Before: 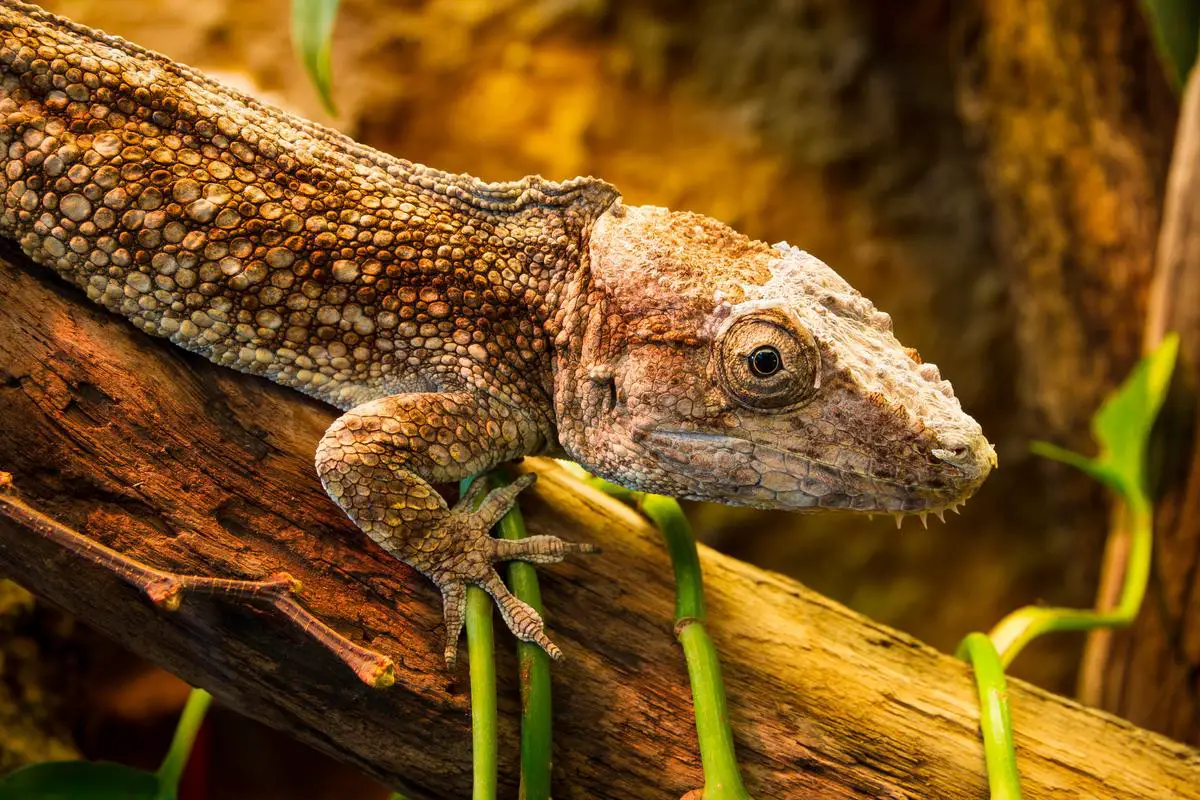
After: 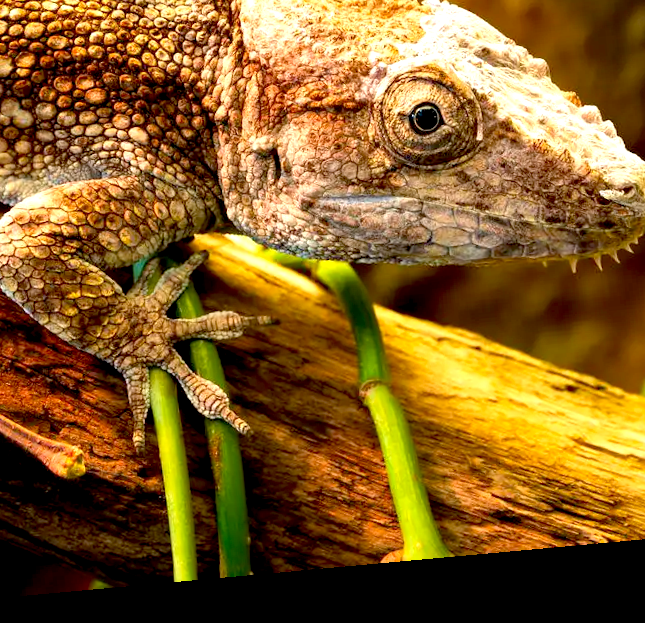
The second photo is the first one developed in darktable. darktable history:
rotate and perspective: rotation -5.2°, automatic cropping off
crop and rotate: left 29.237%, top 31.152%, right 19.807%
exposure: black level correction 0.012, exposure 0.7 EV, compensate exposure bias true, compensate highlight preservation false
